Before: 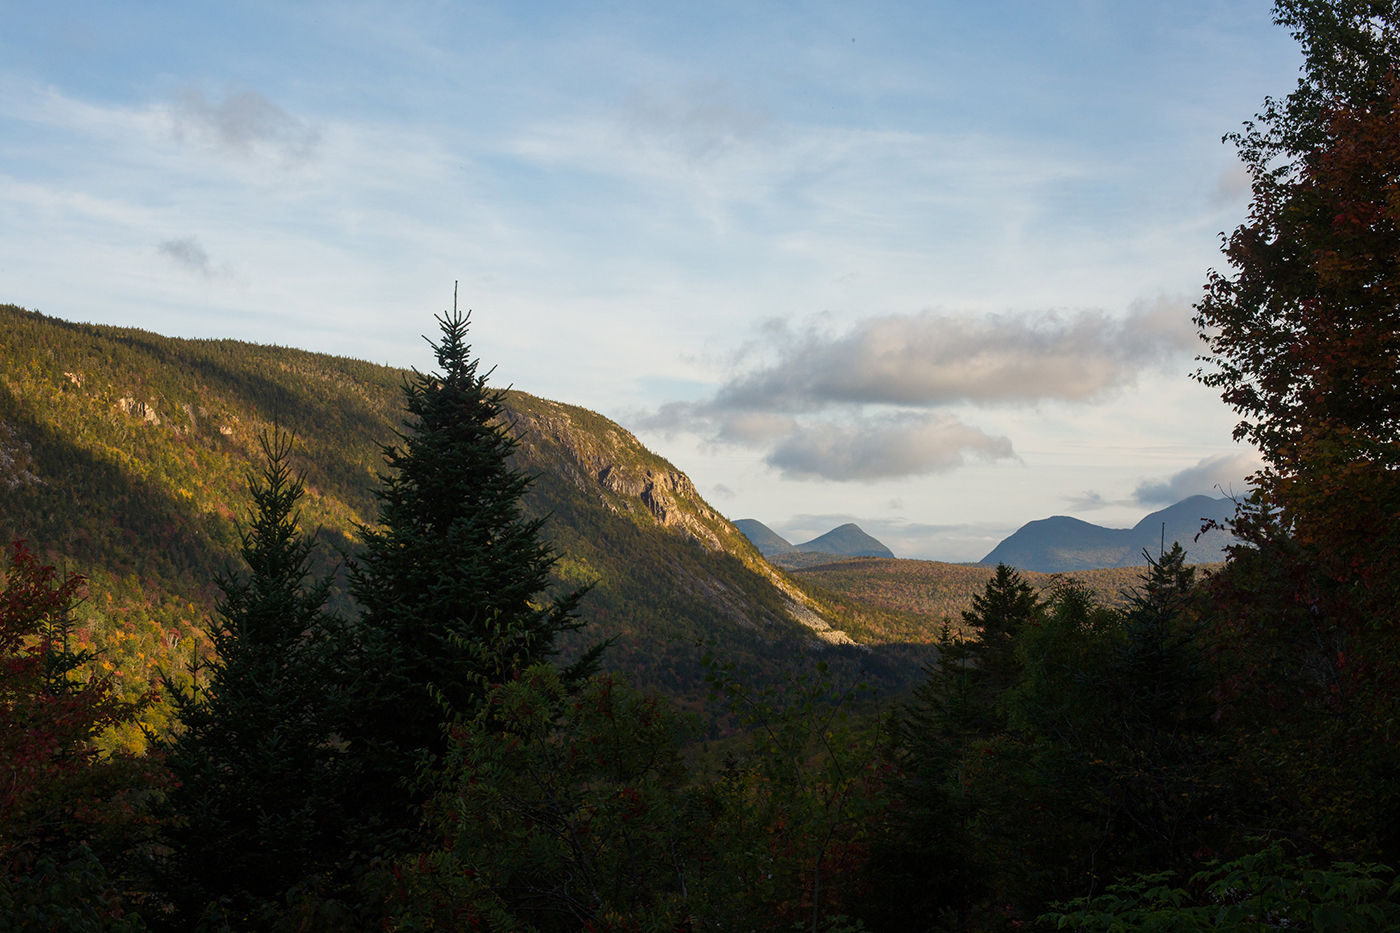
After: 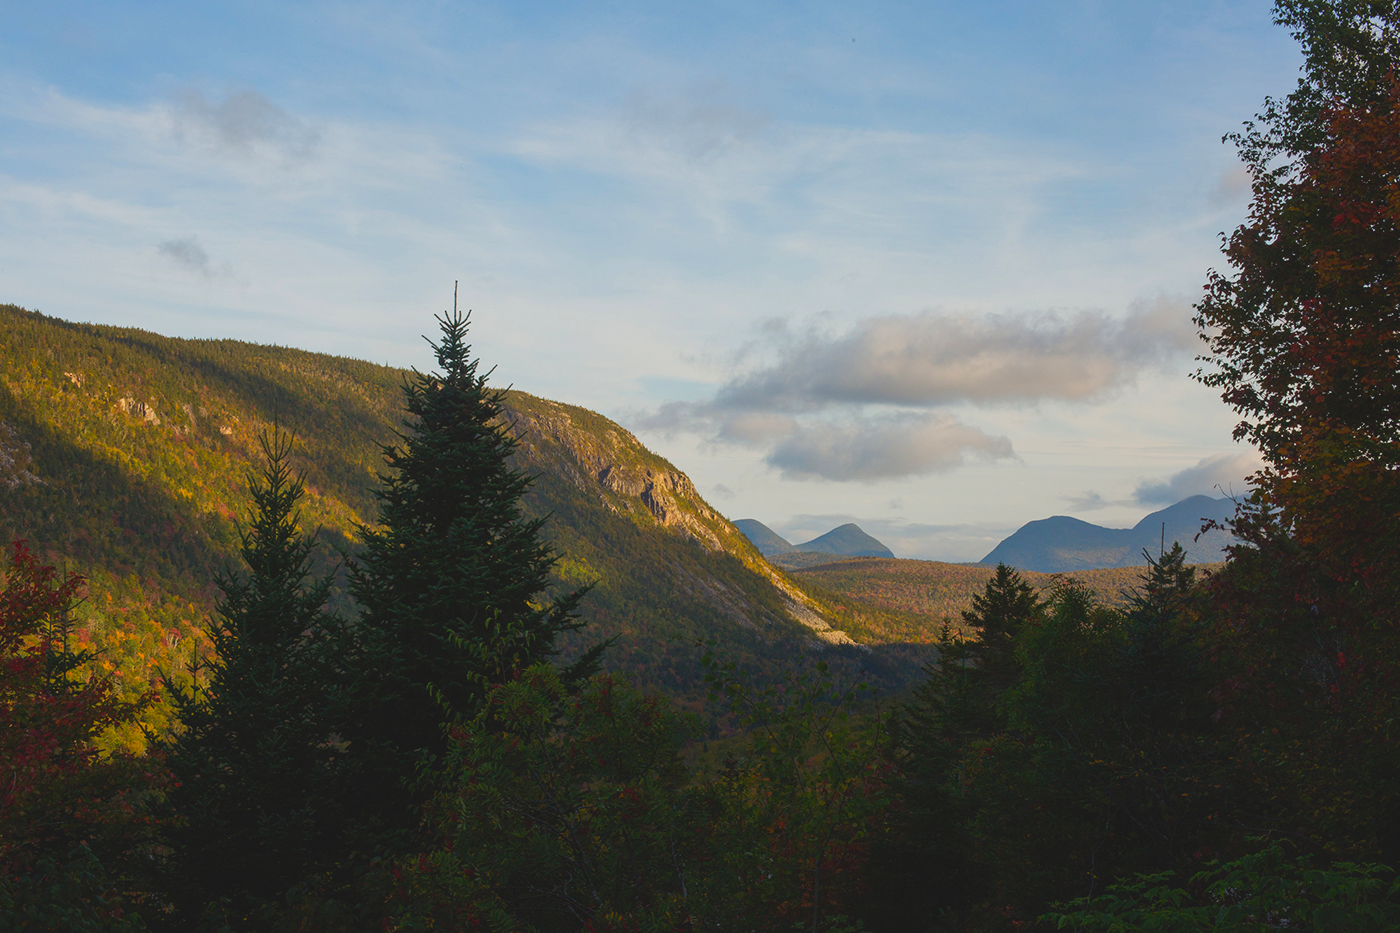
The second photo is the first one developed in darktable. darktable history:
contrast brightness saturation: contrast -0.185, saturation 0.186
